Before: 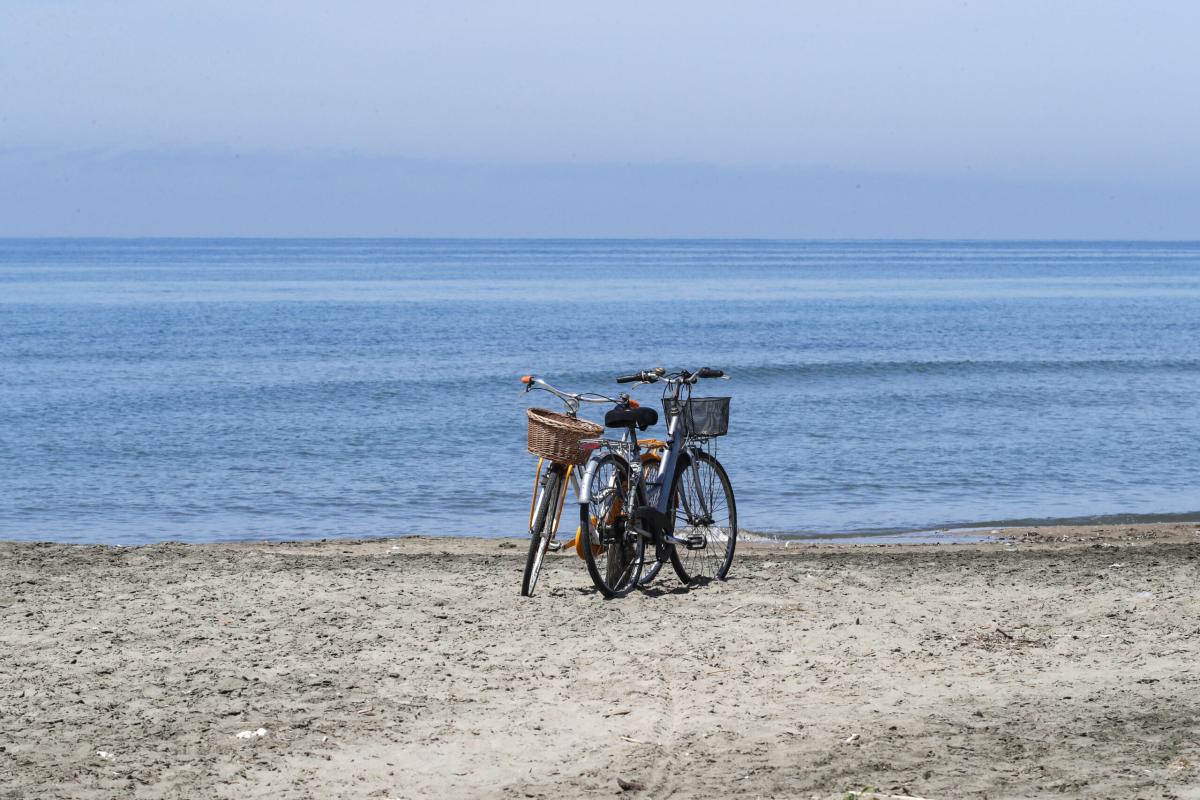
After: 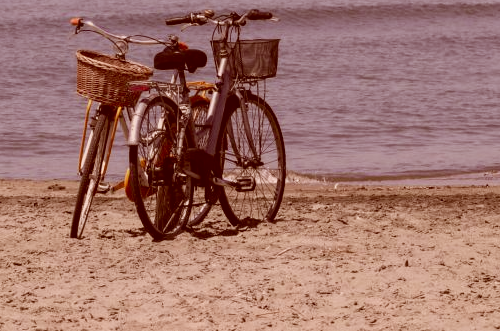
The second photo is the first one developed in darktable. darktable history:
exposure: exposure -0.441 EV, compensate highlight preservation false
color correction: highlights a* 9.47, highlights b* 8.68, shadows a* 39.42, shadows b* 39.94, saturation 0.77
crop: left 37.601%, top 44.872%, right 20.705%, bottom 13.719%
